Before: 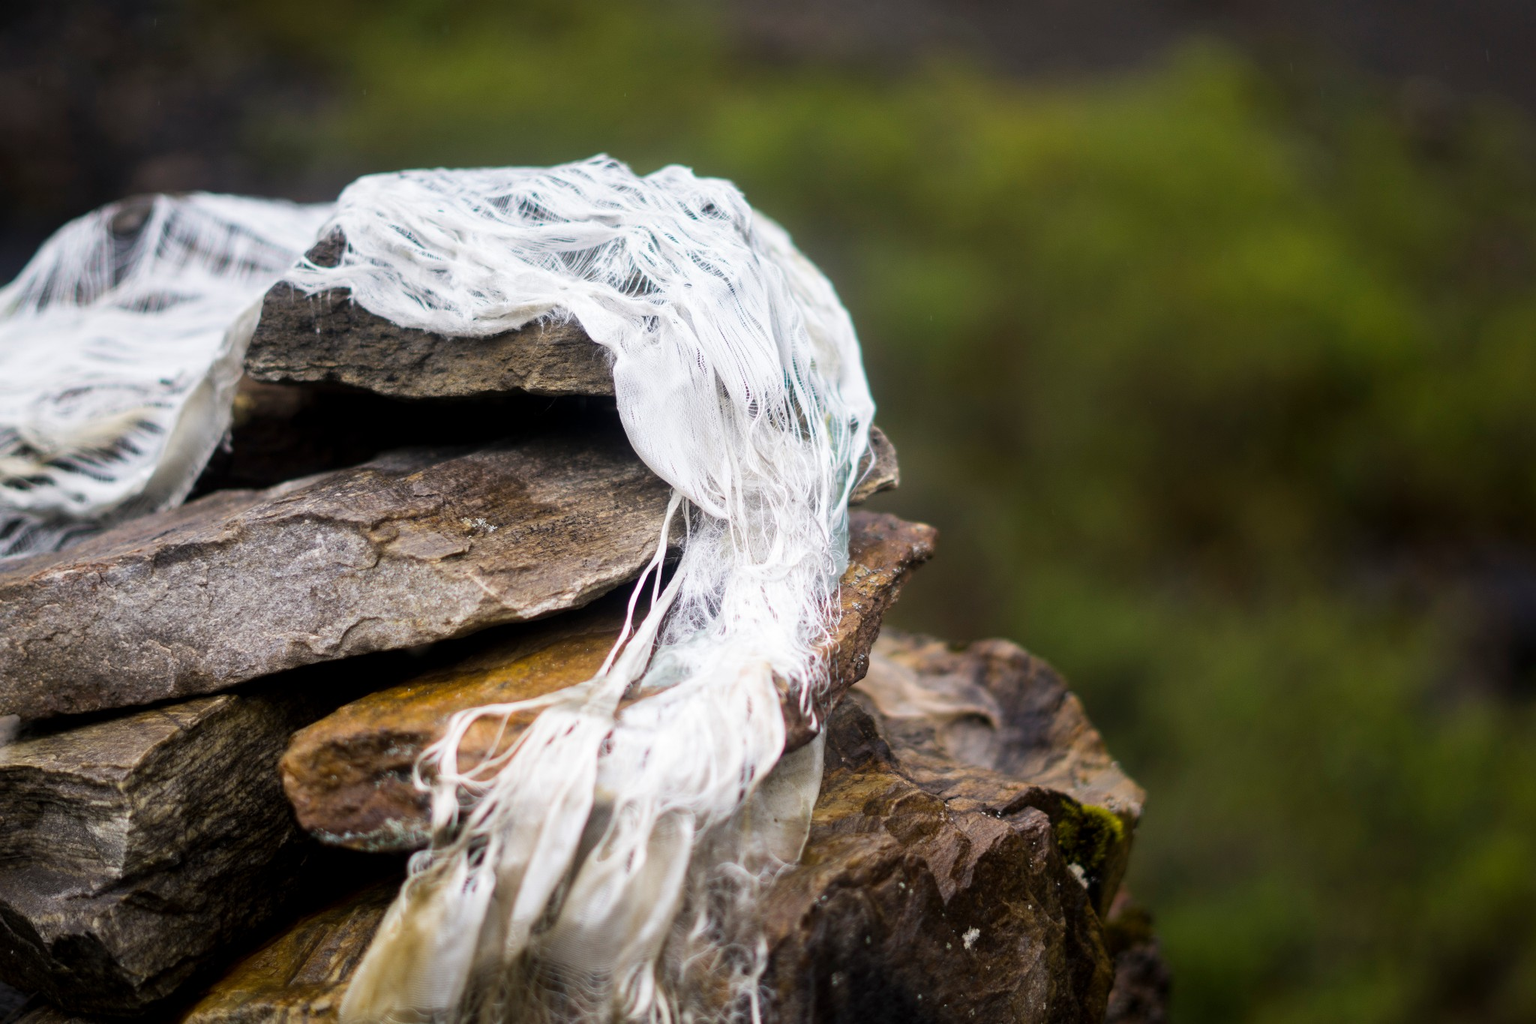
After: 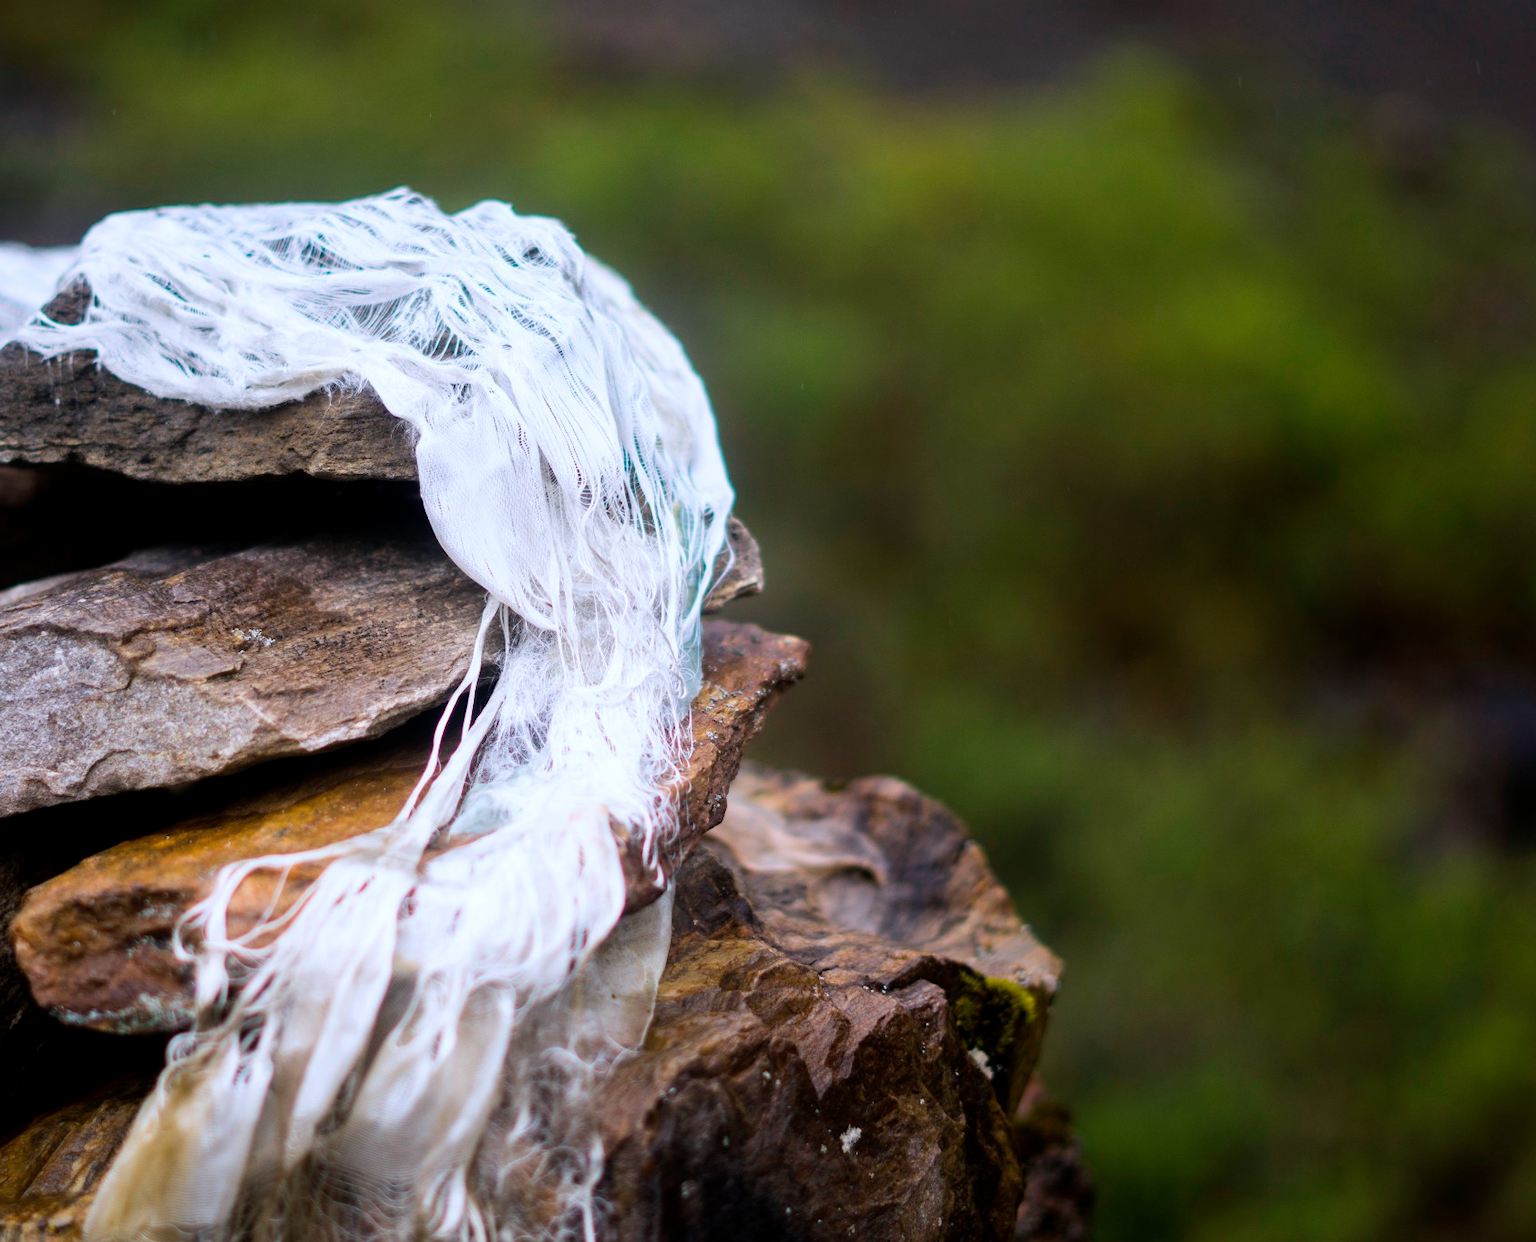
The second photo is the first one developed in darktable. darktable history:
crop: left 17.654%, bottom 0.045%
color calibration: illuminant as shot in camera, x 0.366, y 0.378, temperature 4428.13 K
